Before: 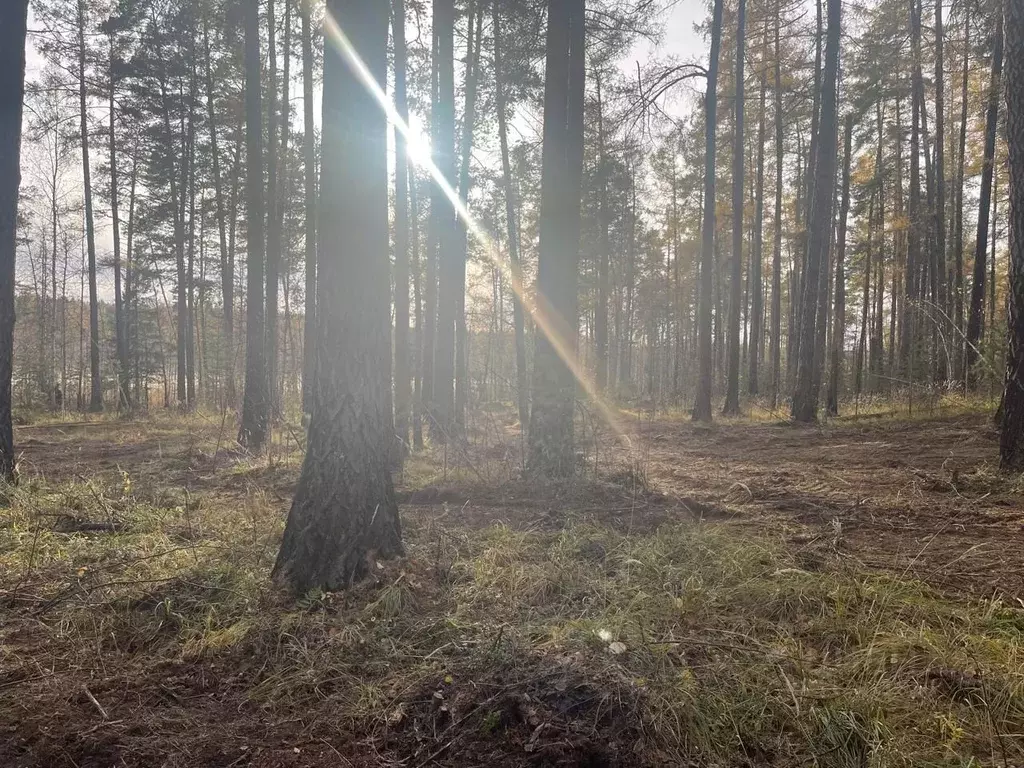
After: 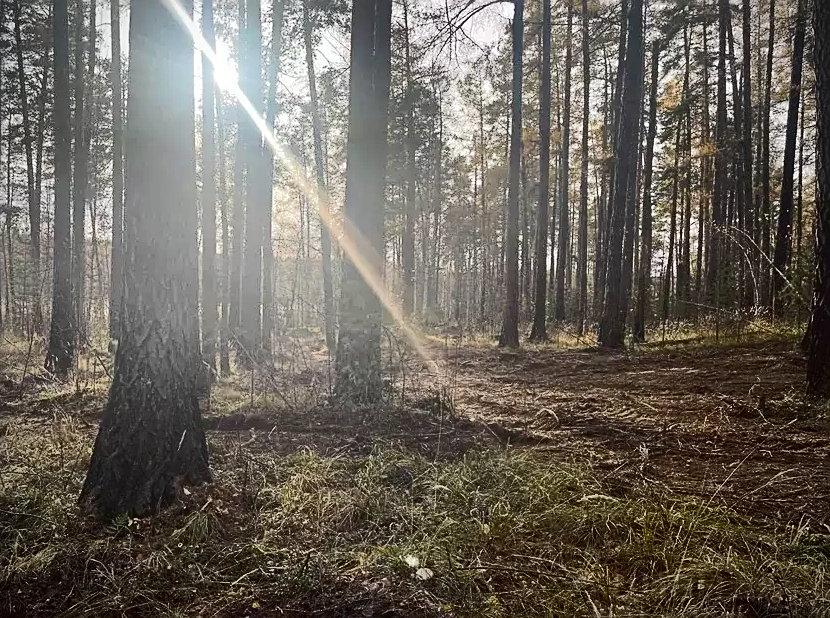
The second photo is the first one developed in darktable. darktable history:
crop: left 18.902%, top 9.718%, right 0.001%, bottom 9.777%
tone curve: curves: ch0 [(0, 0) (0.003, 0.006) (0.011, 0.006) (0.025, 0.008) (0.044, 0.014) (0.069, 0.02) (0.1, 0.025) (0.136, 0.037) (0.177, 0.053) (0.224, 0.086) (0.277, 0.13) (0.335, 0.189) (0.399, 0.253) (0.468, 0.375) (0.543, 0.521) (0.623, 0.671) (0.709, 0.789) (0.801, 0.841) (0.898, 0.889) (1, 1)], color space Lab, independent channels, preserve colors none
color balance rgb: linear chroma grading › shadows 31.814%, linear chroma grading › global chroma -1.66%, linear chroma grading › mid-tones 3.576%, perceptual saturation grading › global saturation 0.218%
vignetting: on, module defaults
sharpen: on, module defaults
